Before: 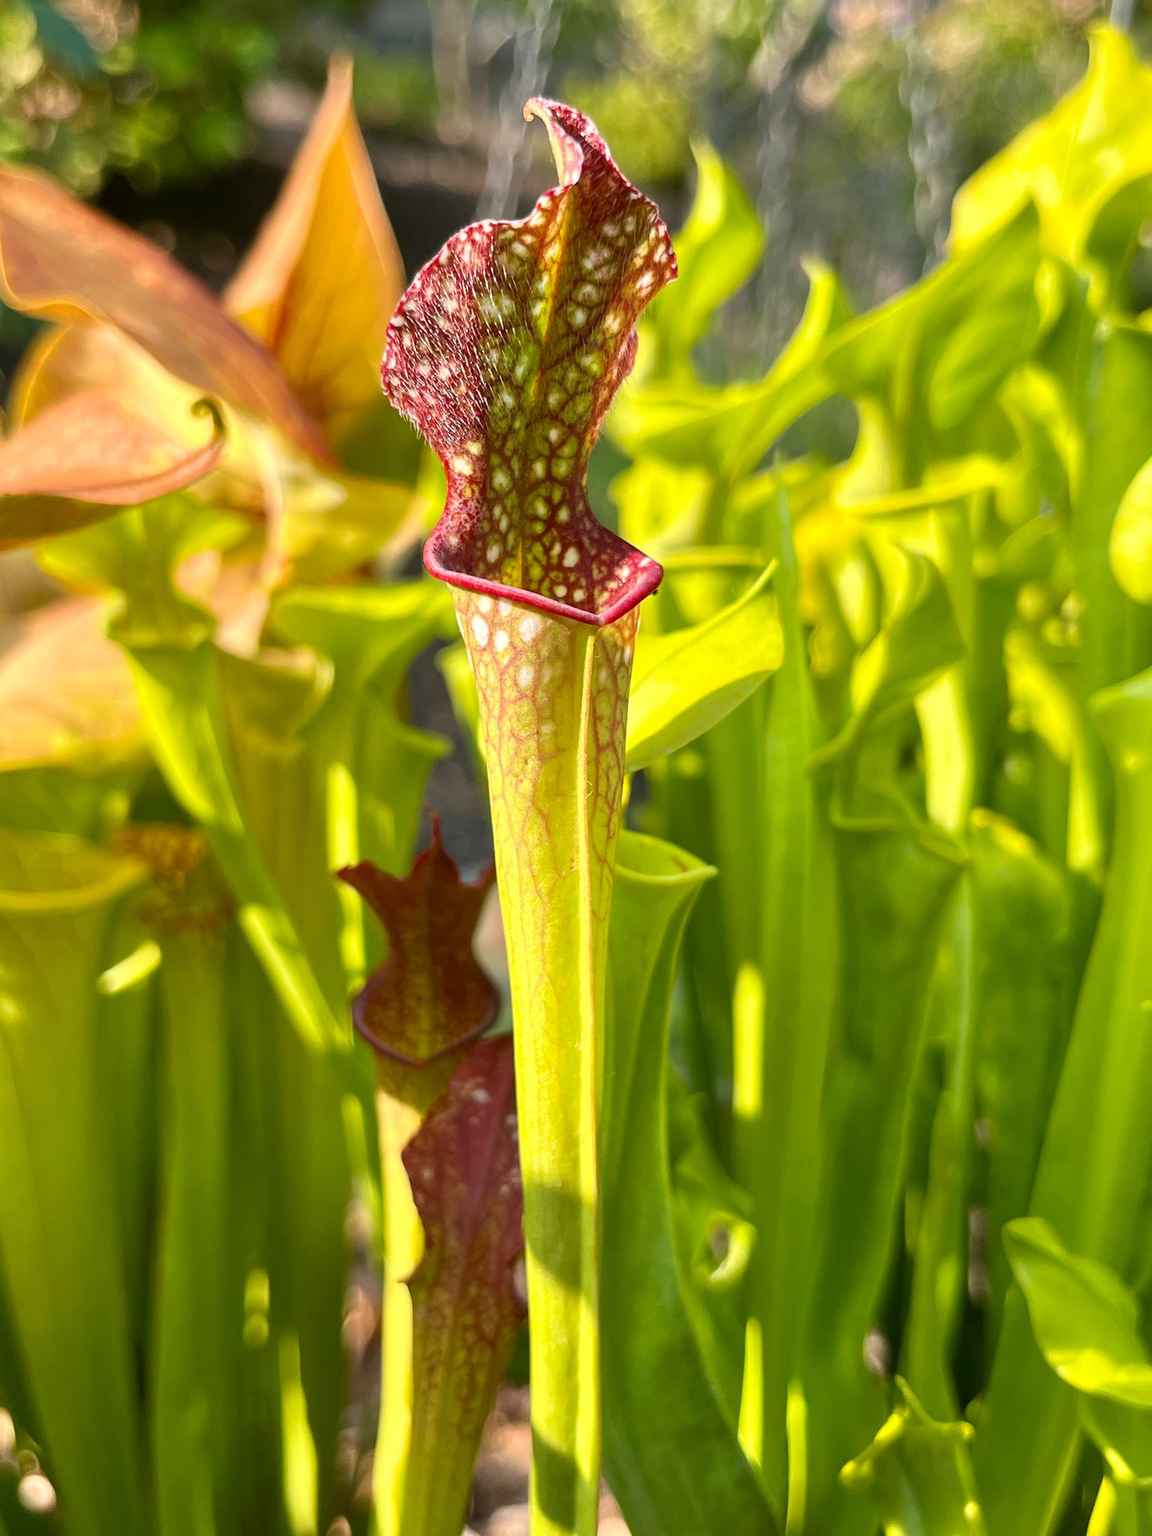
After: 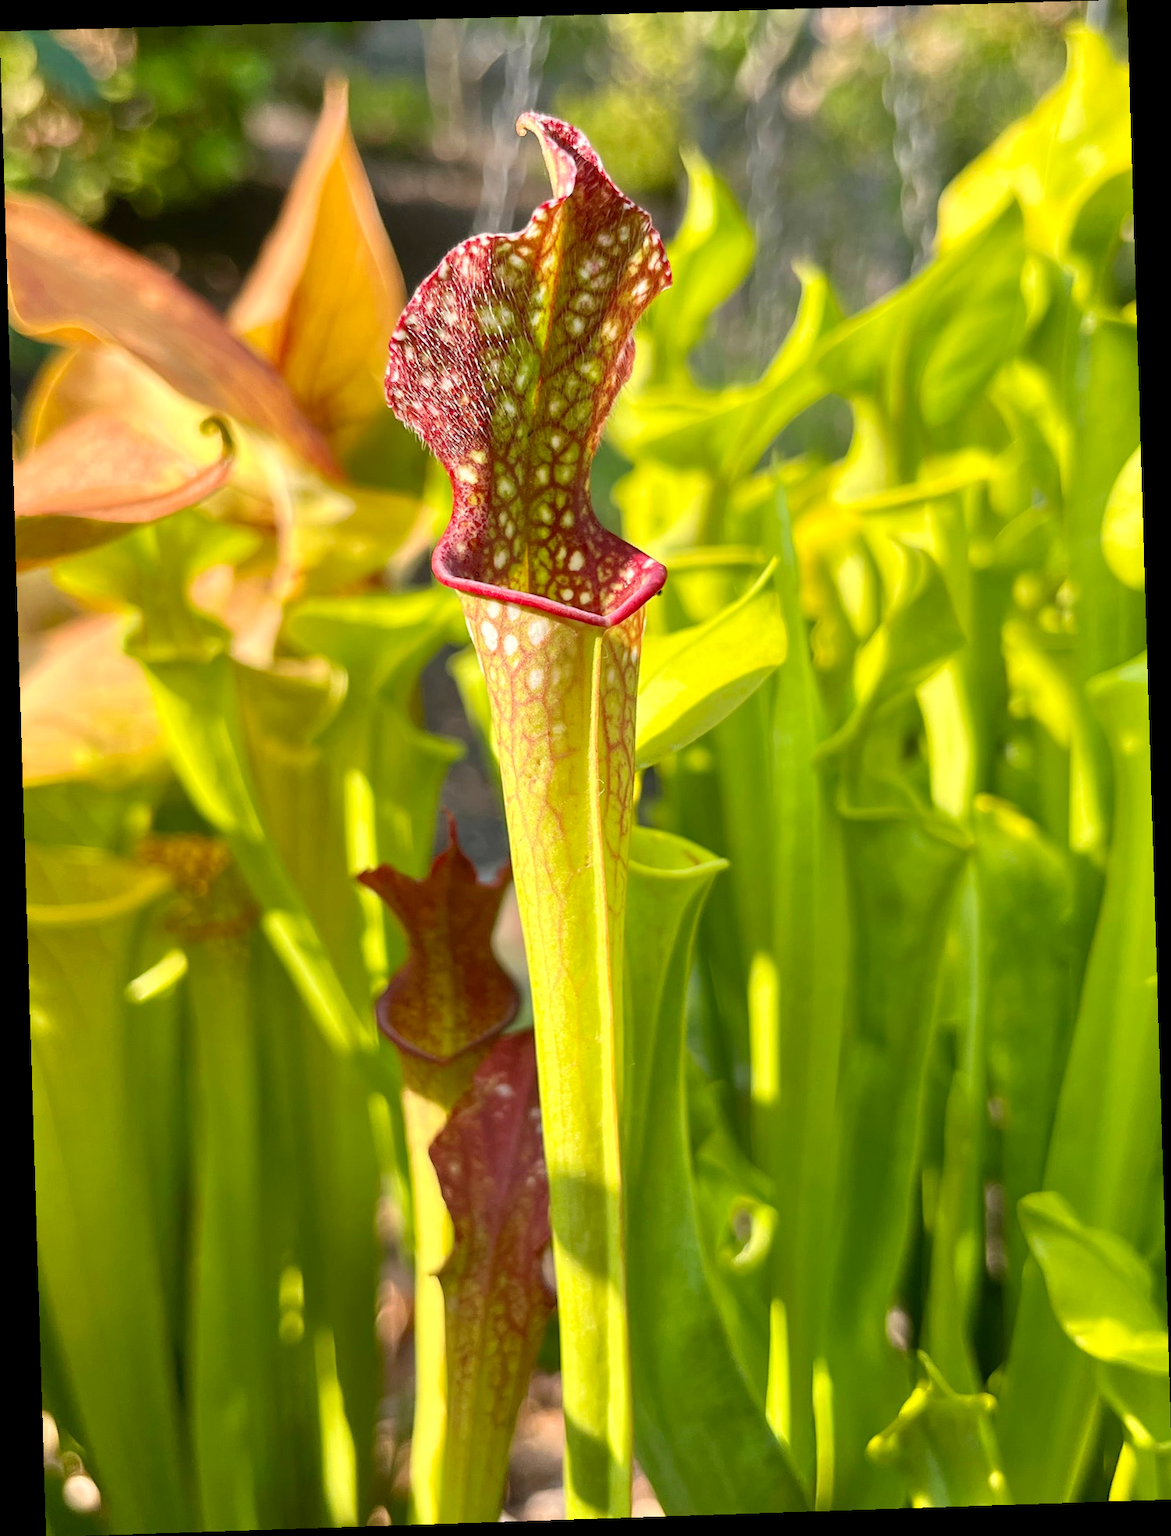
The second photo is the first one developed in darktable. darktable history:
levels: levels [0, 0.478, 1]
rotate and perspective: rotation -1.77°, lens shift (horizontal) 0.004, automatic cropping off
